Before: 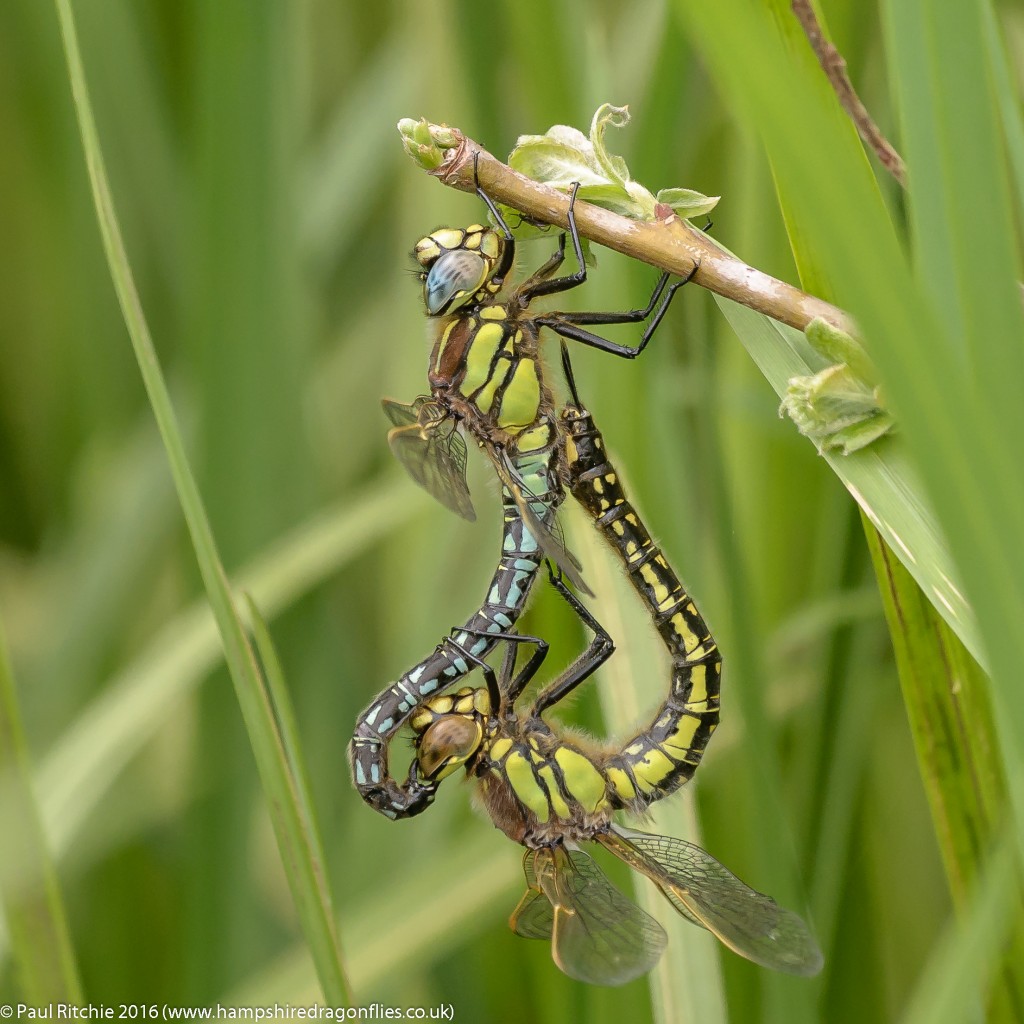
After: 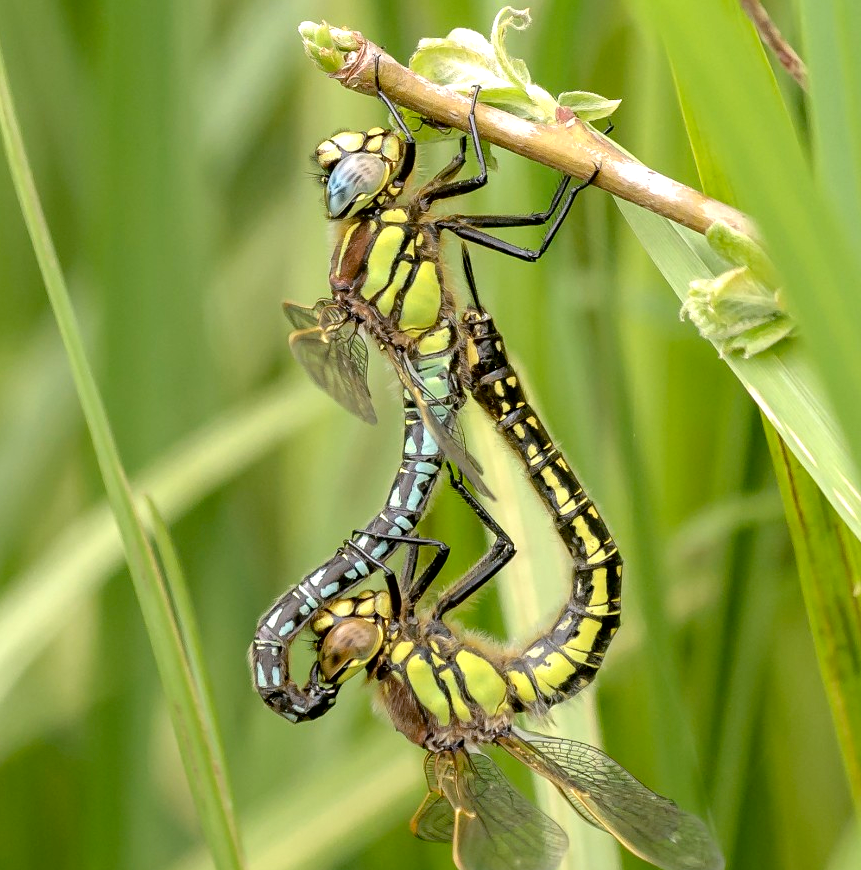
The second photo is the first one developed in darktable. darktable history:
exposure: black level correction 0.009, exposure 0.114 EV, compensate exposure bias true, compensate highlight preservation false
crop and rotate: left 9.676%, top 9.513%, right 6.207%, bottom 5.431%
tone equalizer: -8 EV -0.43 EV, -7 EV -0.364 EV, -6 EV -0.328 EV, -5 EV -0.184 EV, -3 EV 0.197 EV, -2 EV 0.361 EV, -1 EV 0.414 EV, +0 EV 0.408 EV
